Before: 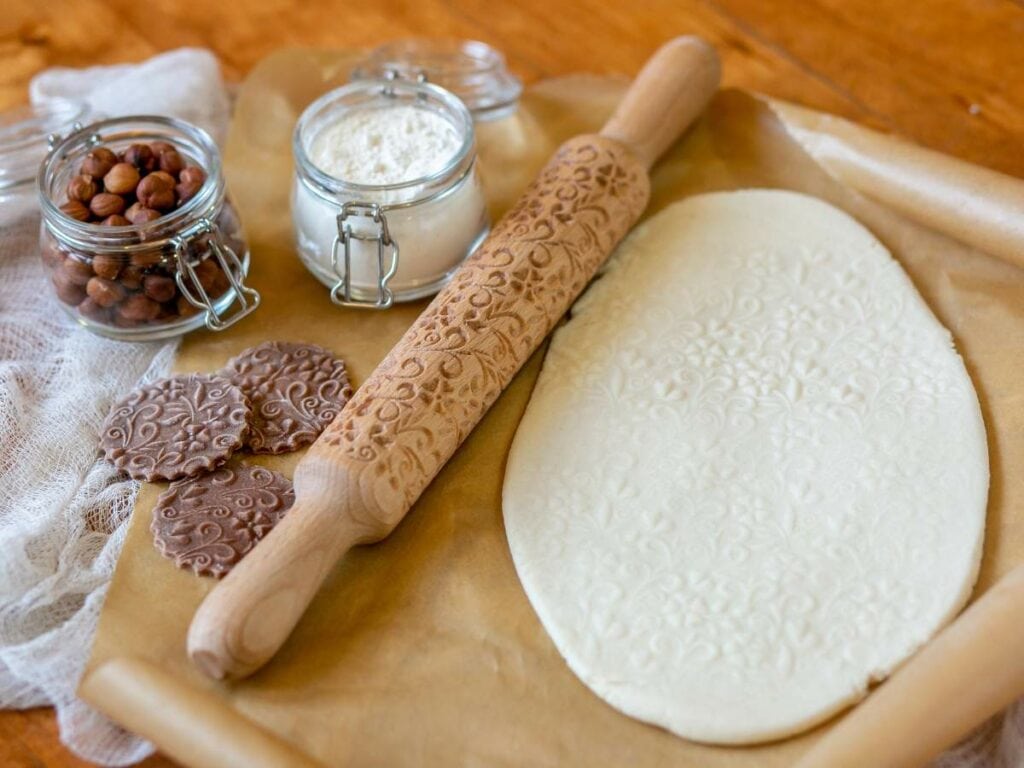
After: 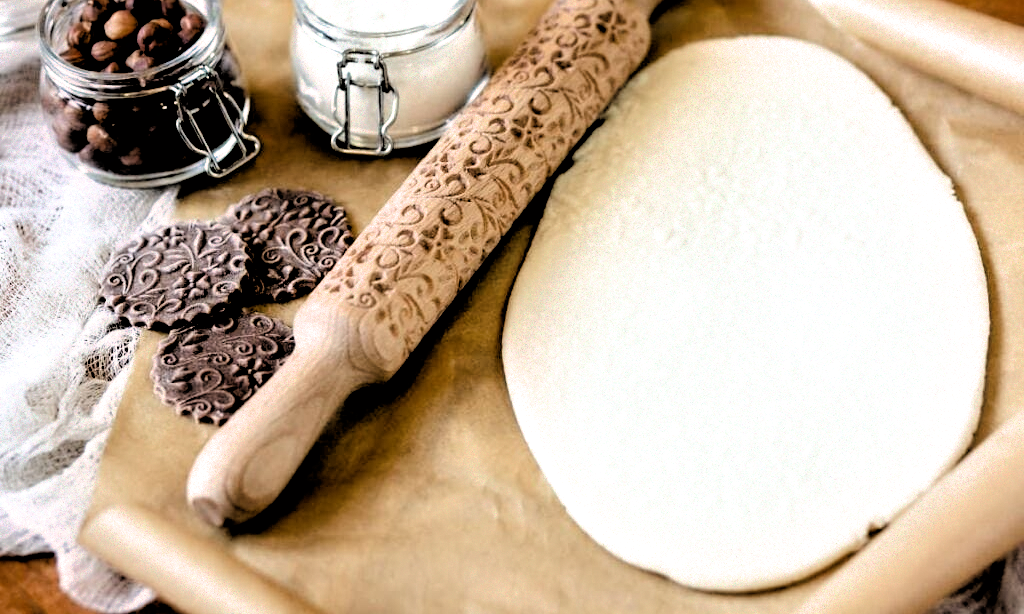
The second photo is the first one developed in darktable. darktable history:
crop and rotate: top 19.998%
filmic rgb: black relative exposure -1 EV, white relative exposure 2.05 EV, hardness 1.52, contrast 2.25, enable highlight reconstruction true
